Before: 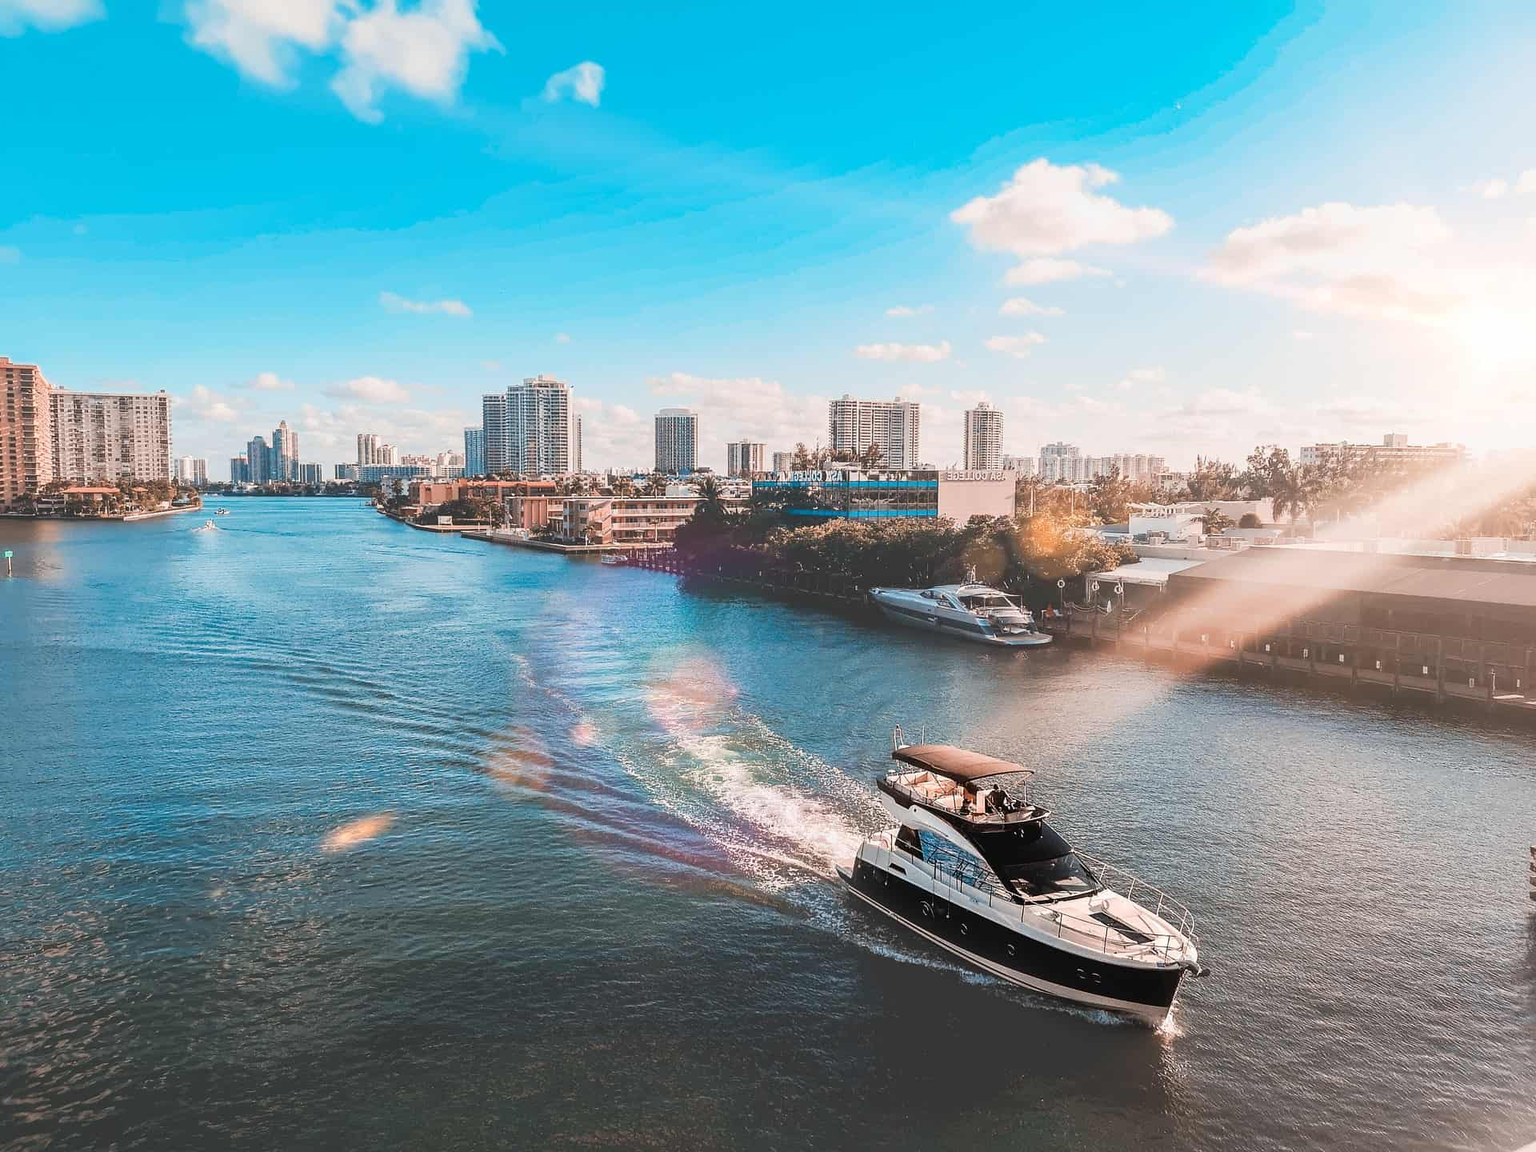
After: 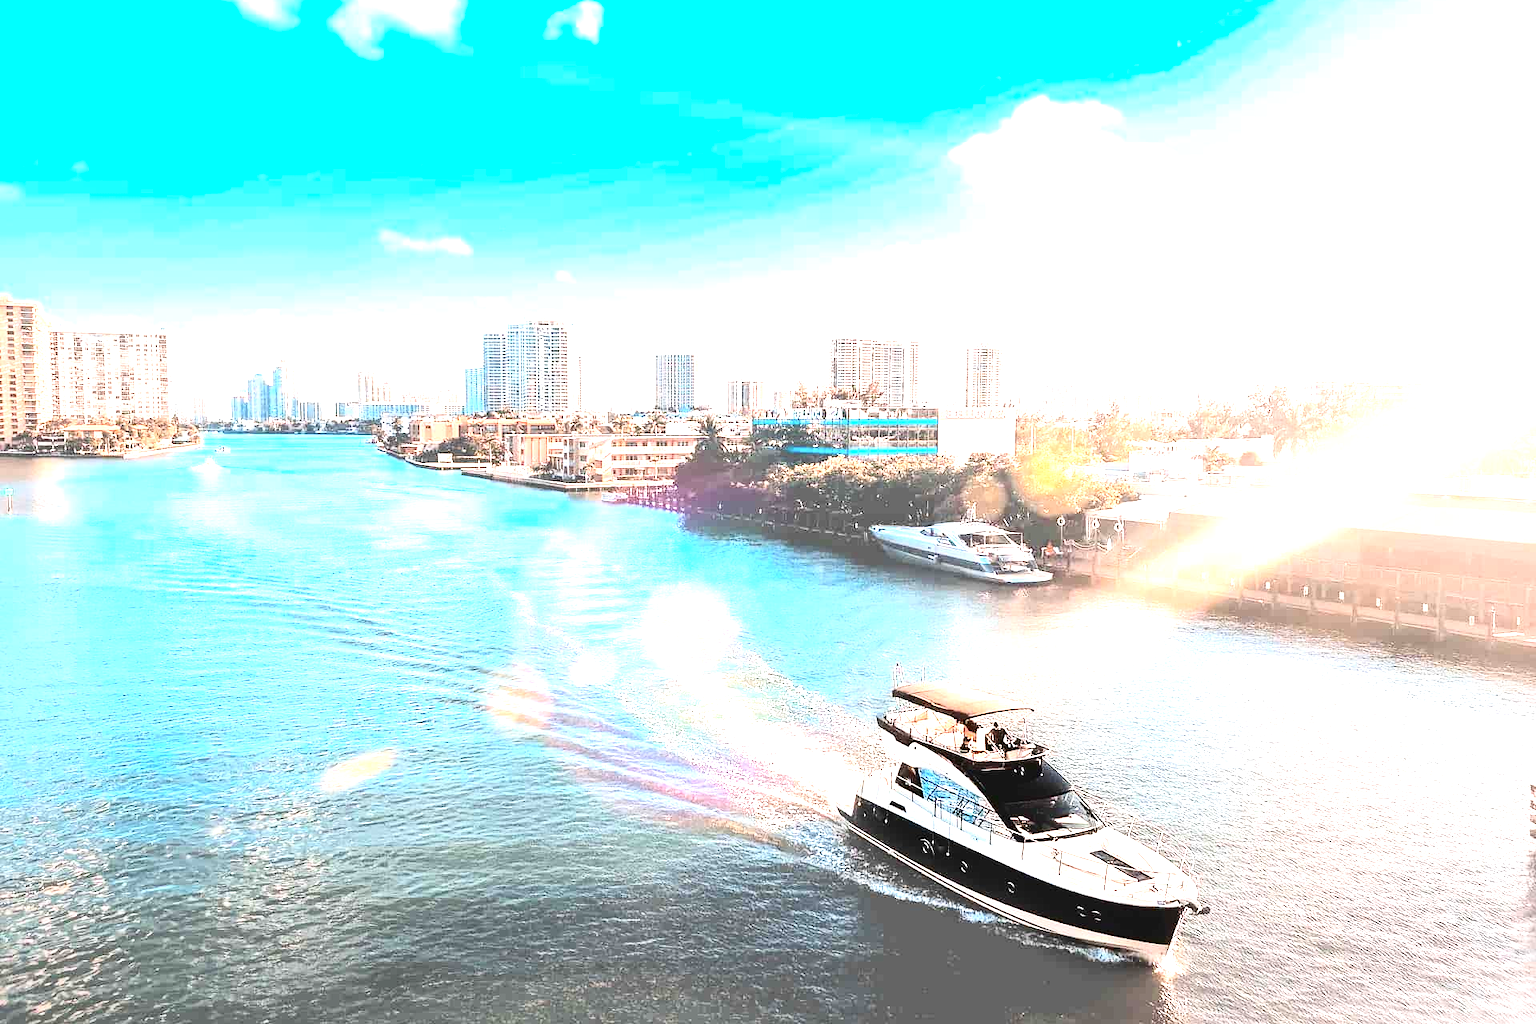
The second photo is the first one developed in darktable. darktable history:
exposure: black level correction 0, exposure 1.995 EV, compensate highlight preservation false
crop and rotate: top 5.466%, bottom 5.572%
contrast brightness saturation: contrast 0.297
